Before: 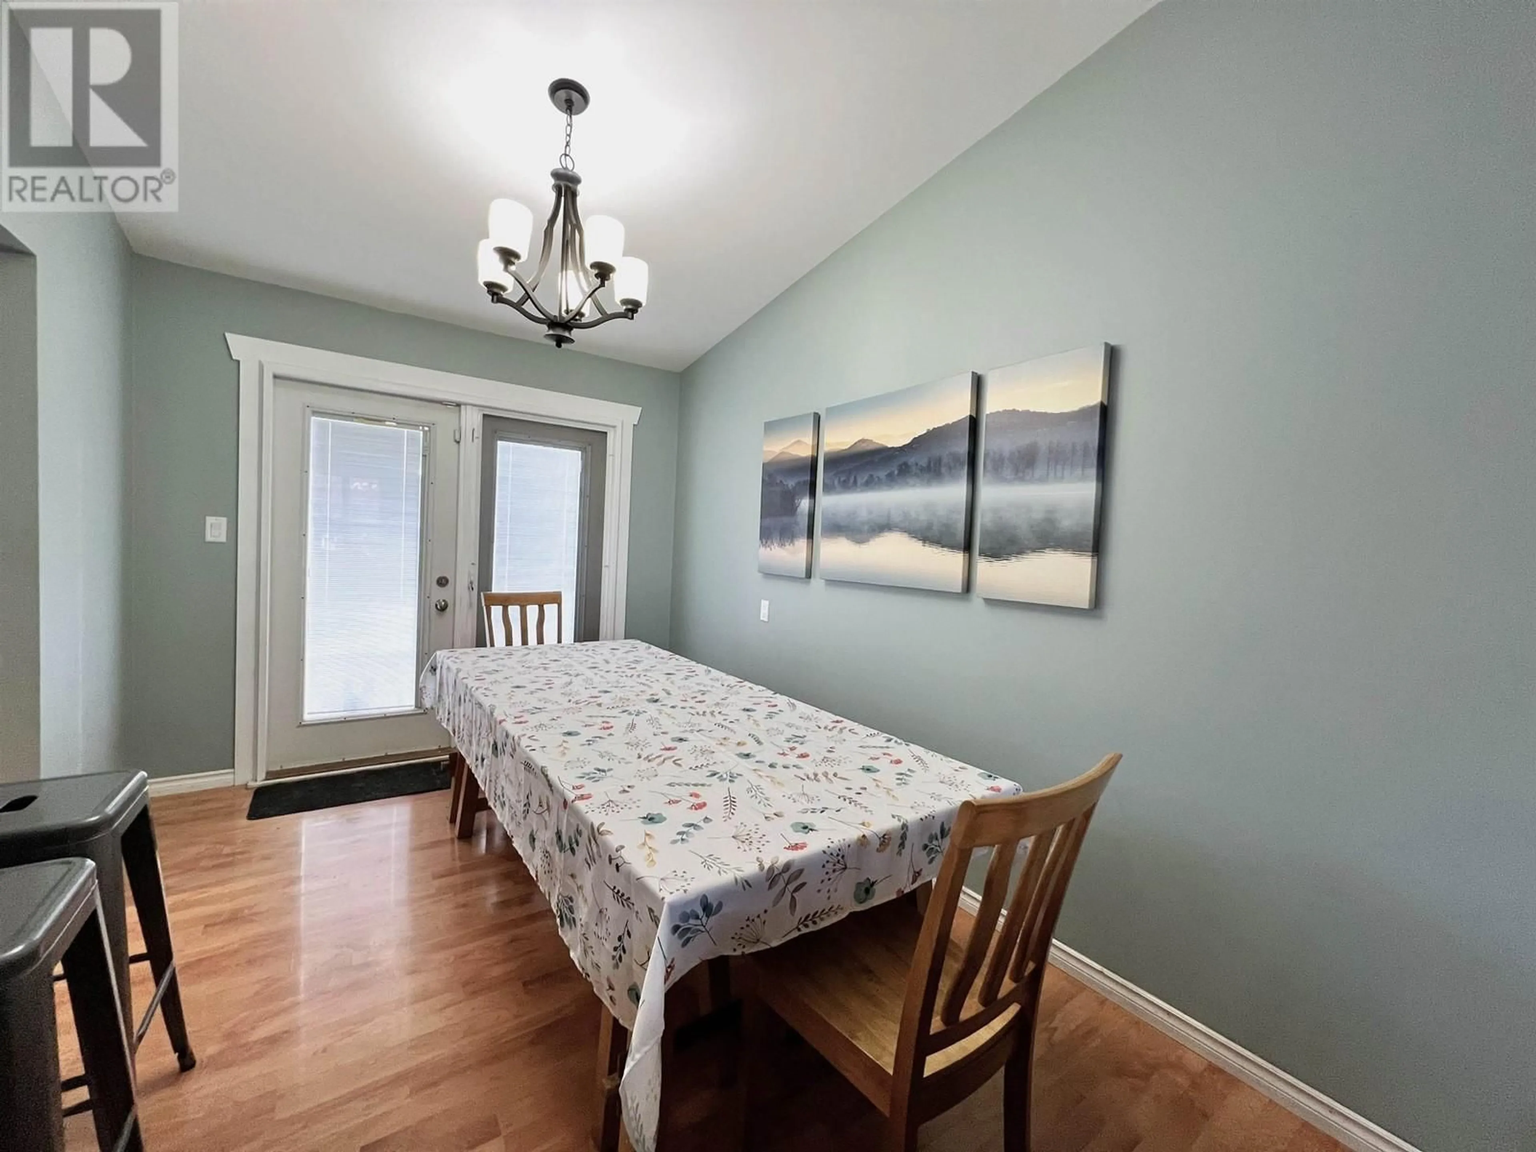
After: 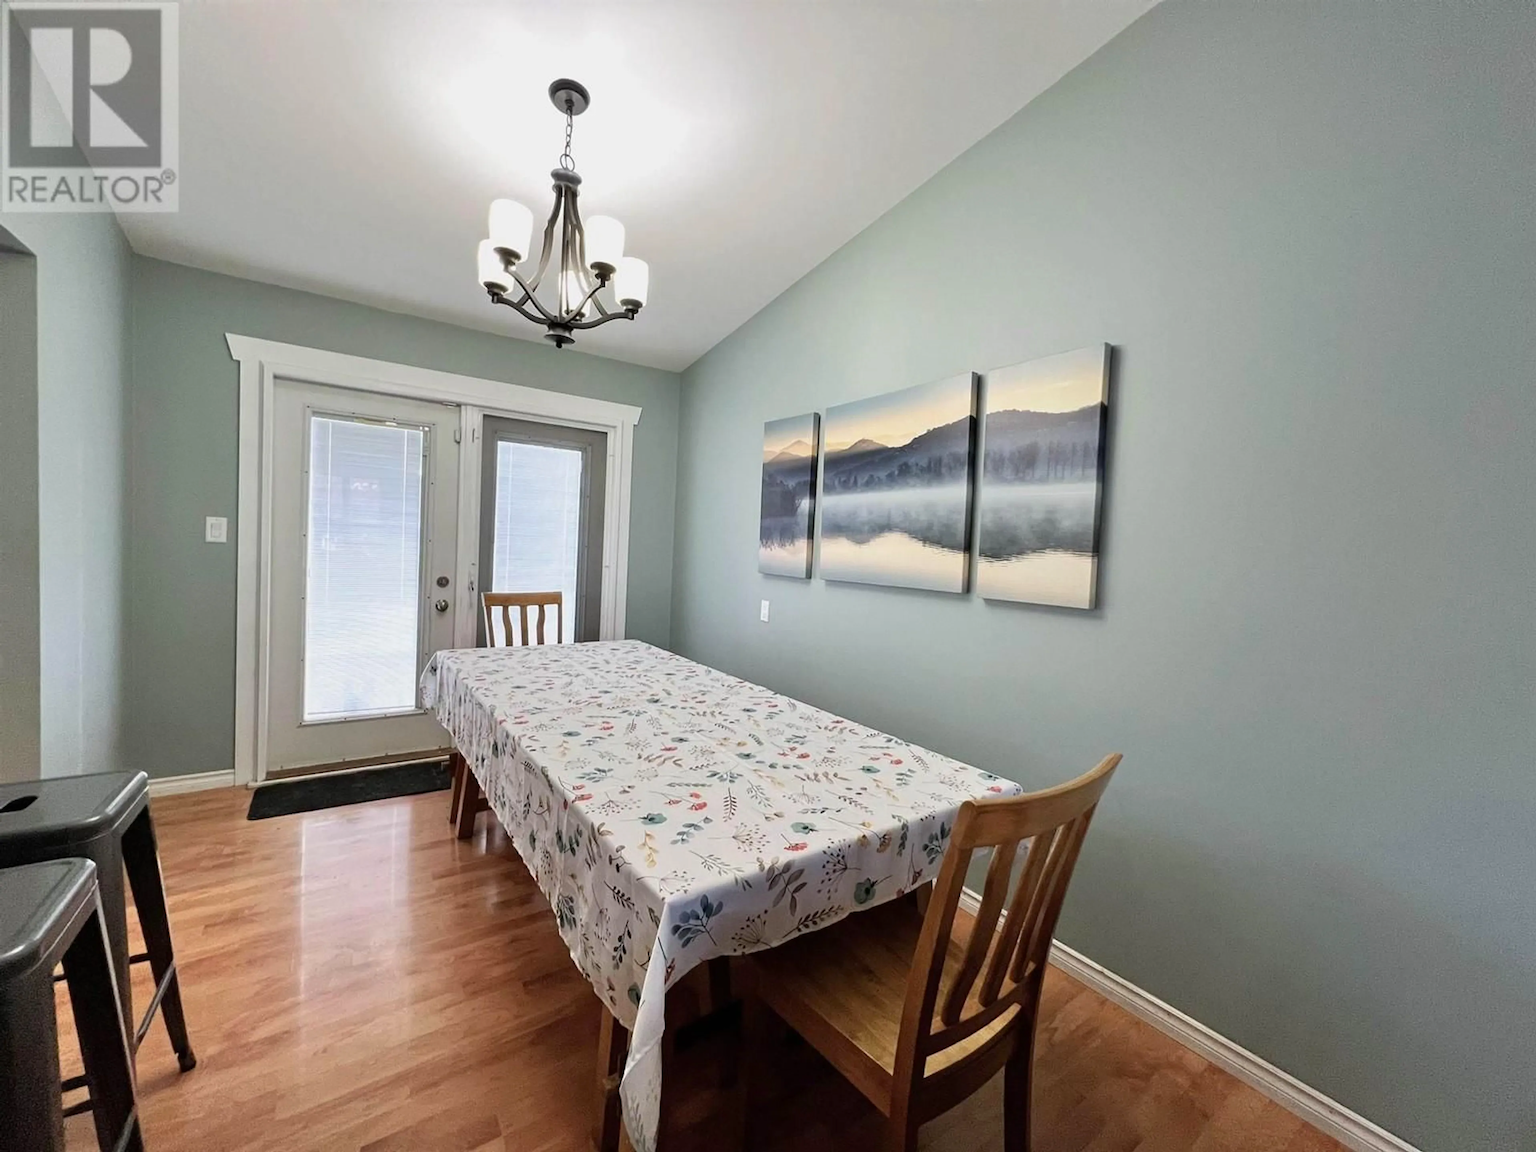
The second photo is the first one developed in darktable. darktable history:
contrast brightness saturation: saturation 0.096
